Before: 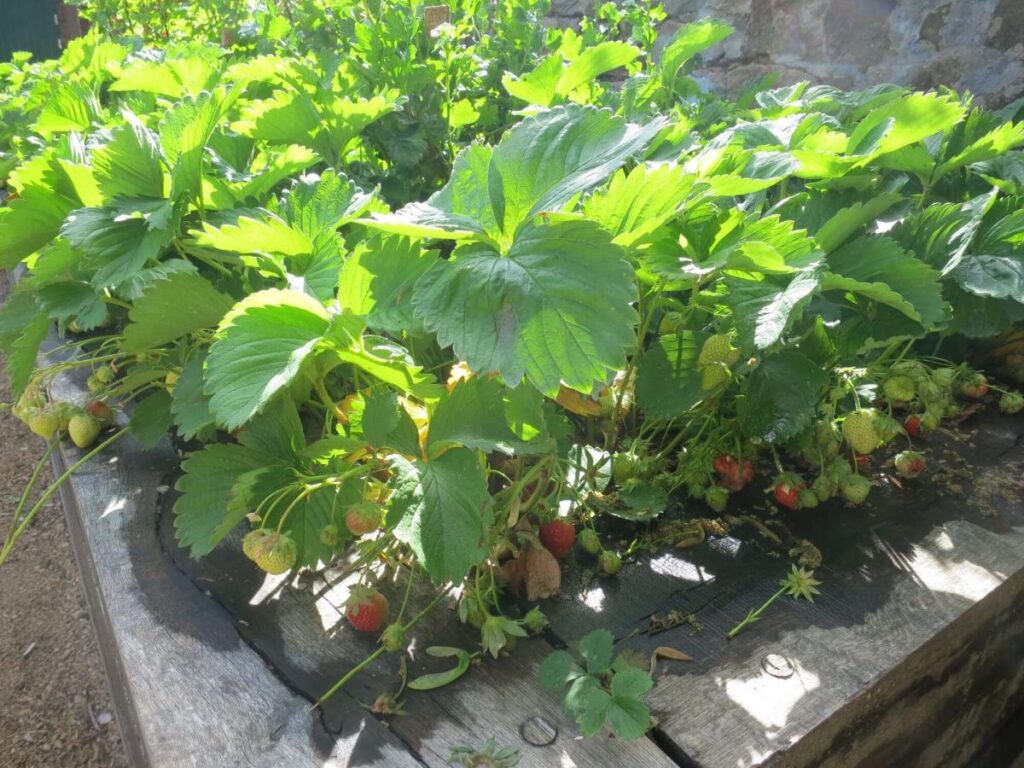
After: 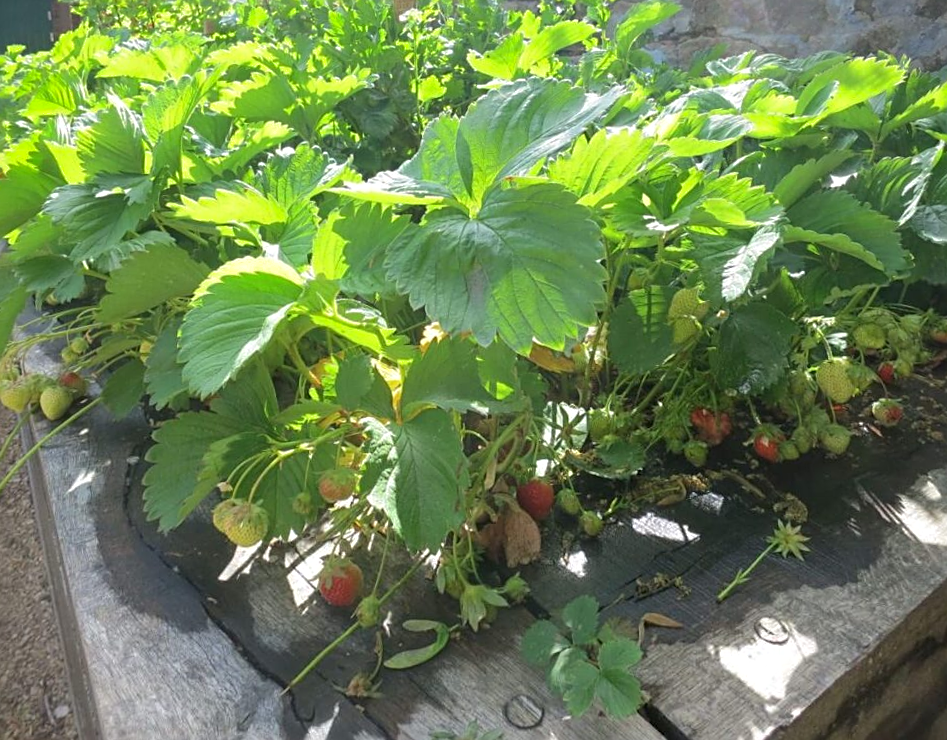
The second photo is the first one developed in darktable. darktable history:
shadows and highlights: shadows 10, white point adjustment 1, highlights -40
sharpen: on, module defaults
rotate and perspective: rotation -1.68°, lens shift (vertical) -0.146, crop left 0.049, crop right 0.912, crop top 0.032, crop bottom 0.96
tone equalizer: on, module defaults
